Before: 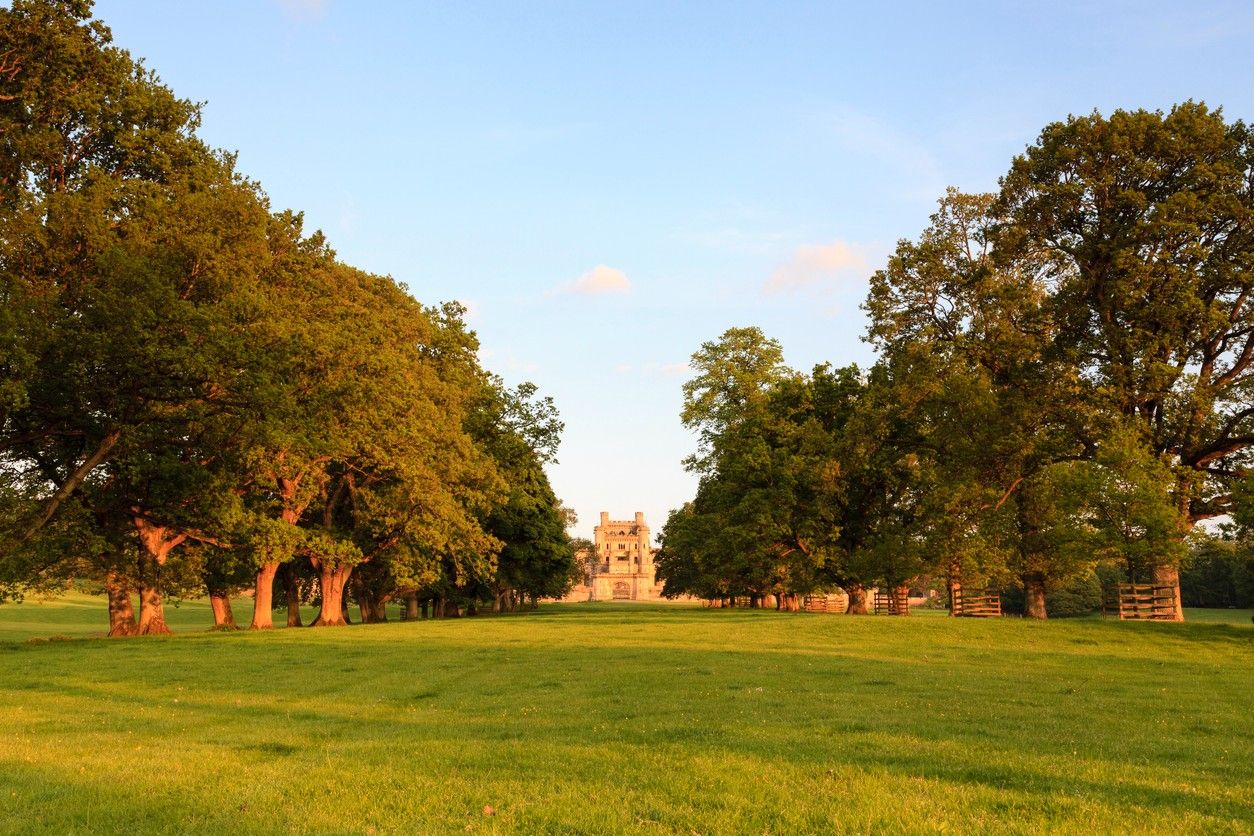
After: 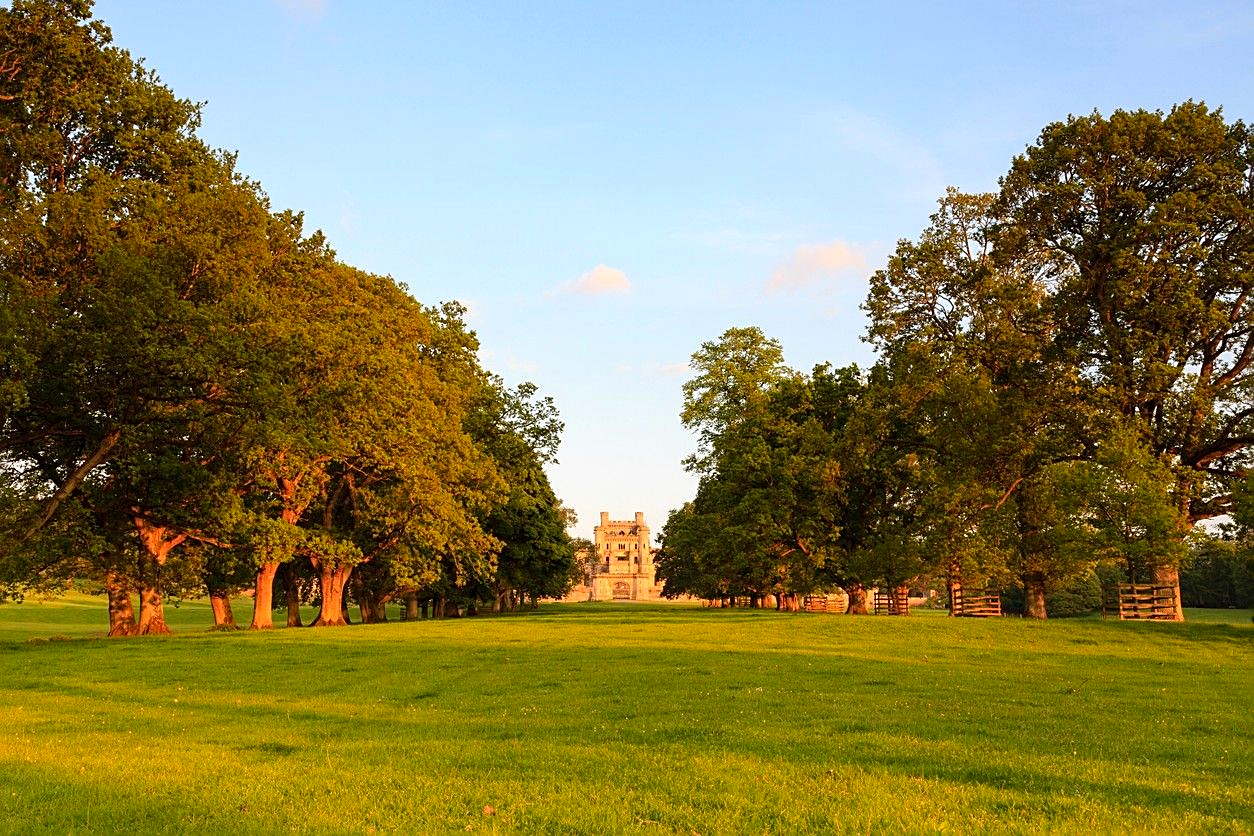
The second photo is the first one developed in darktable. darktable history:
tone equalizer: edges refinement/feathering 500, mask exposure compensation -1.57 EV, preserve details no
sharpen: on, module defaults
contrast brightness saturation: contrast 0.04, saturation 0.152
